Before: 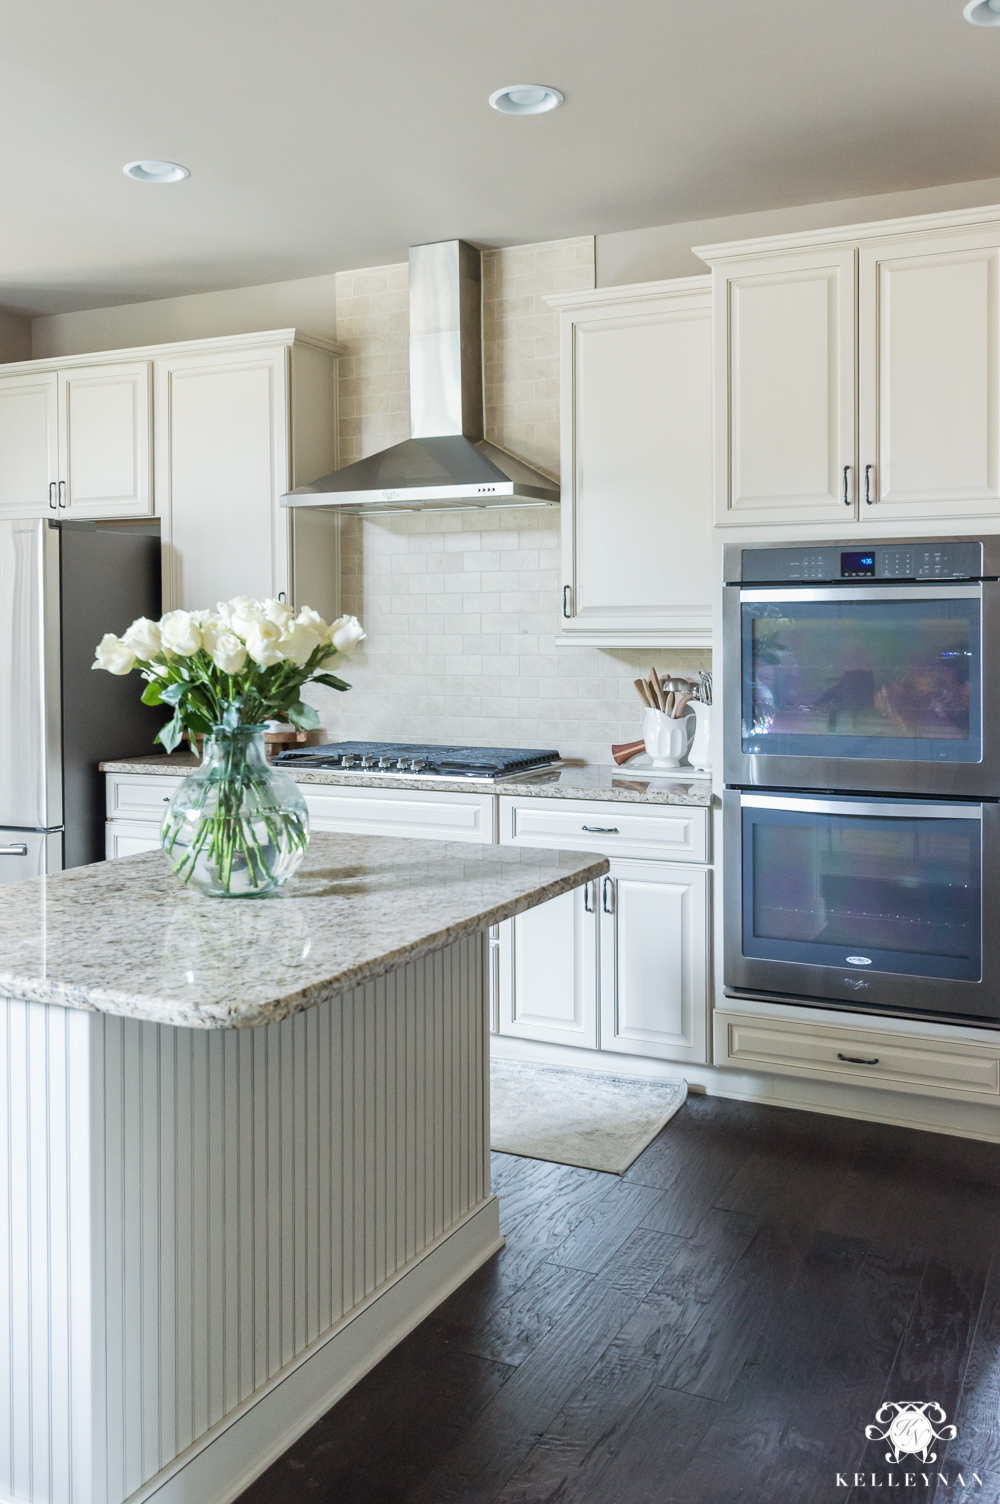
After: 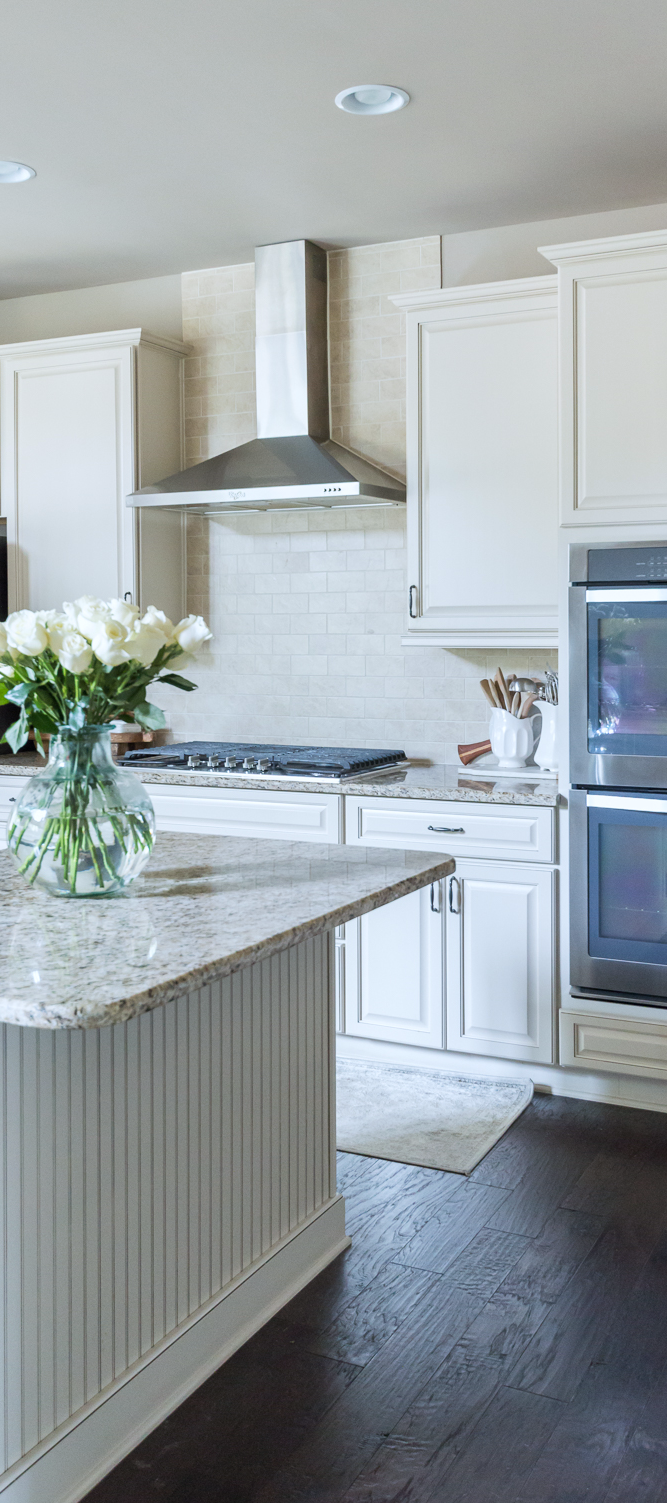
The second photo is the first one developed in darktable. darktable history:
levels: mode automatic
white balance: red 0.974, blue 1.044
crop and rotate: left 15.446%, right 17.836%
